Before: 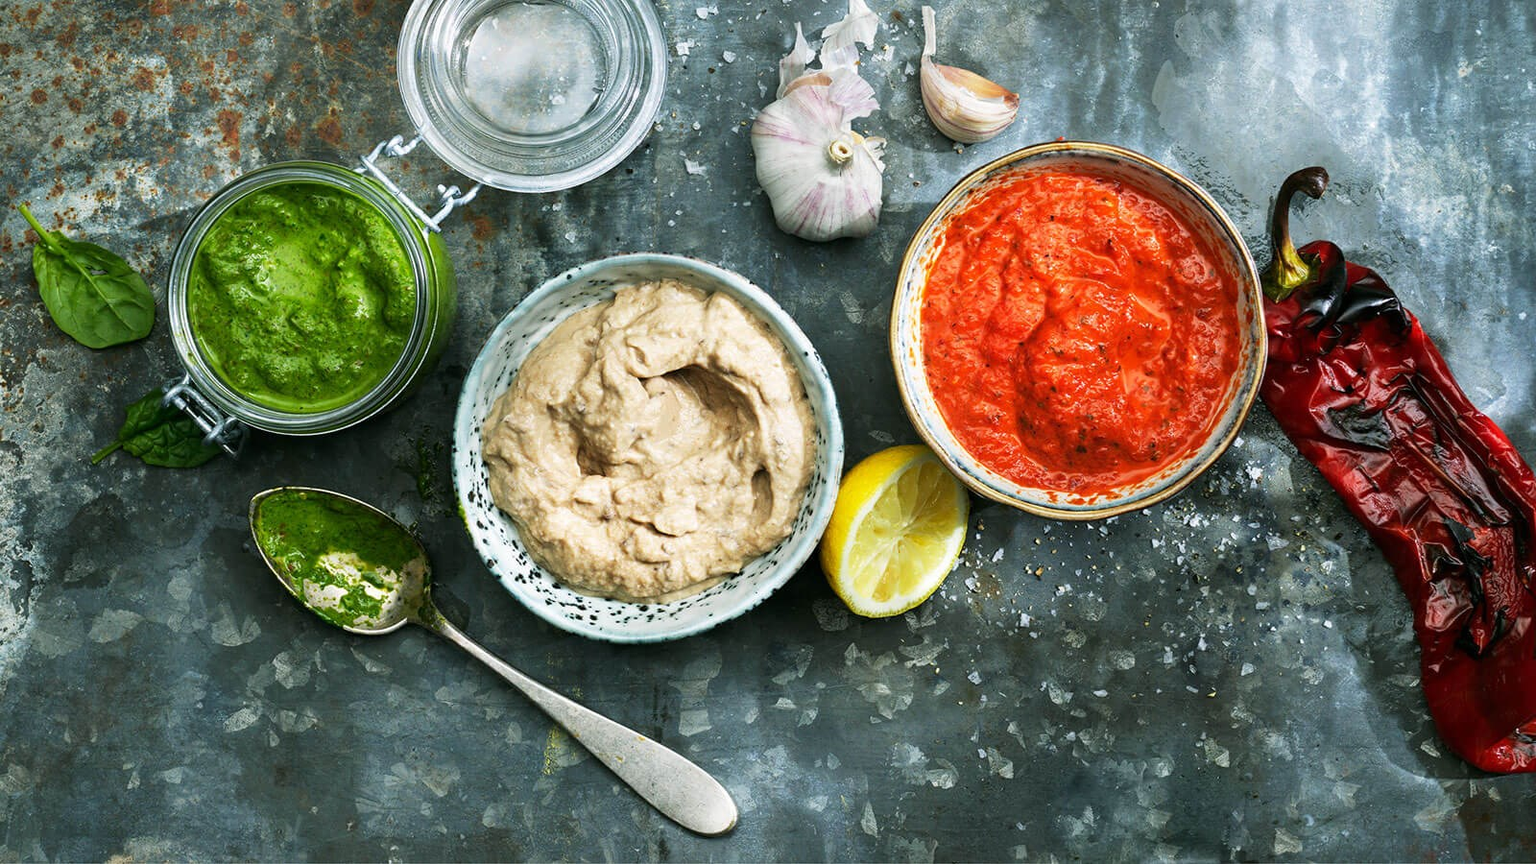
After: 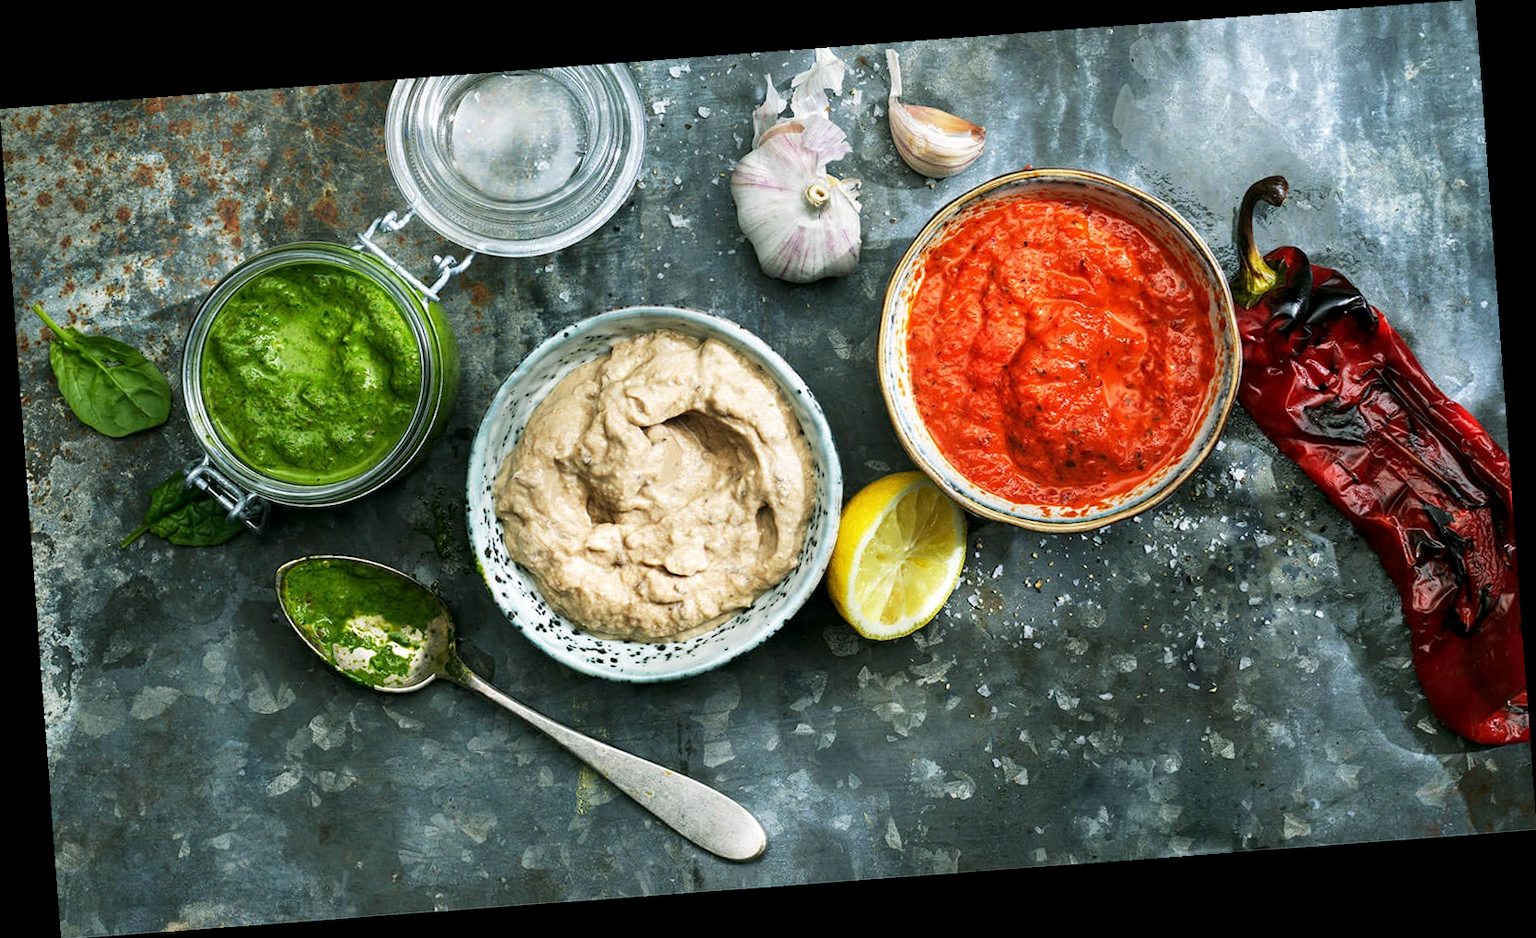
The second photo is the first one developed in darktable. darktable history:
rotate and perspective: rotation -4.25°, automatic cropping off
local contrast: highlights 100%, shadows 100%, detail 120%, midtone range 0.2
